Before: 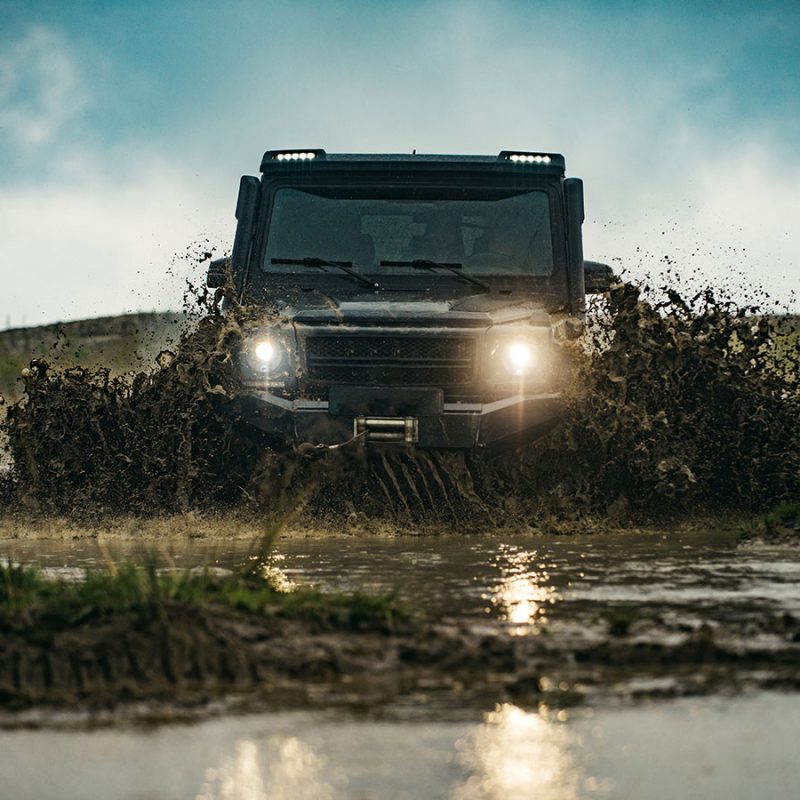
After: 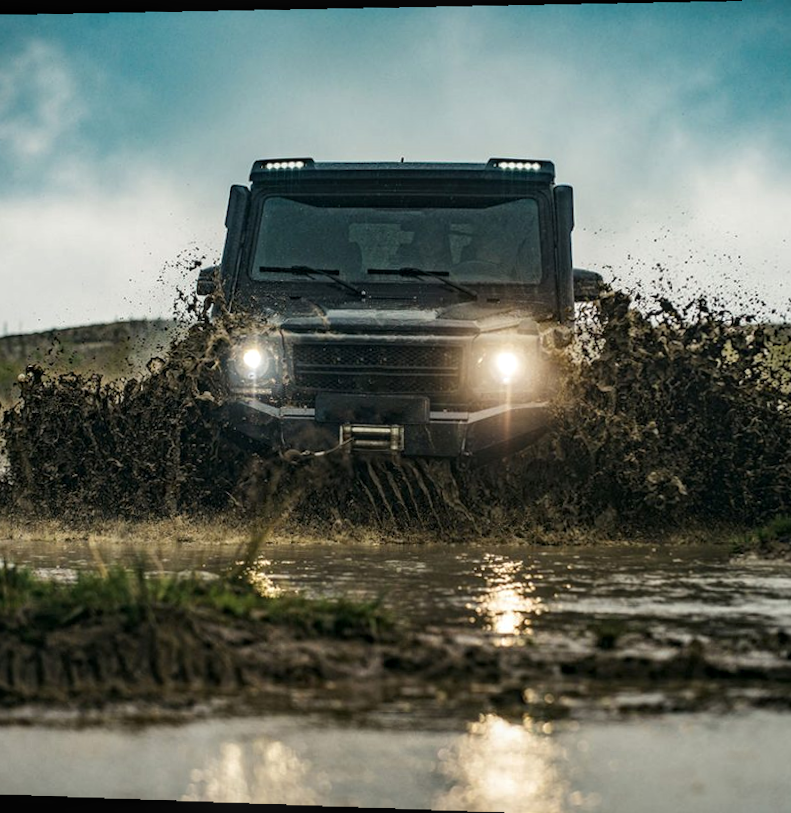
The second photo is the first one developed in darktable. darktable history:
rotate and perspective: lens shift (horizontal) -0.055, automatic cropping off
crop and rotate: angle -0.5°
local contrast: on, module defaults
